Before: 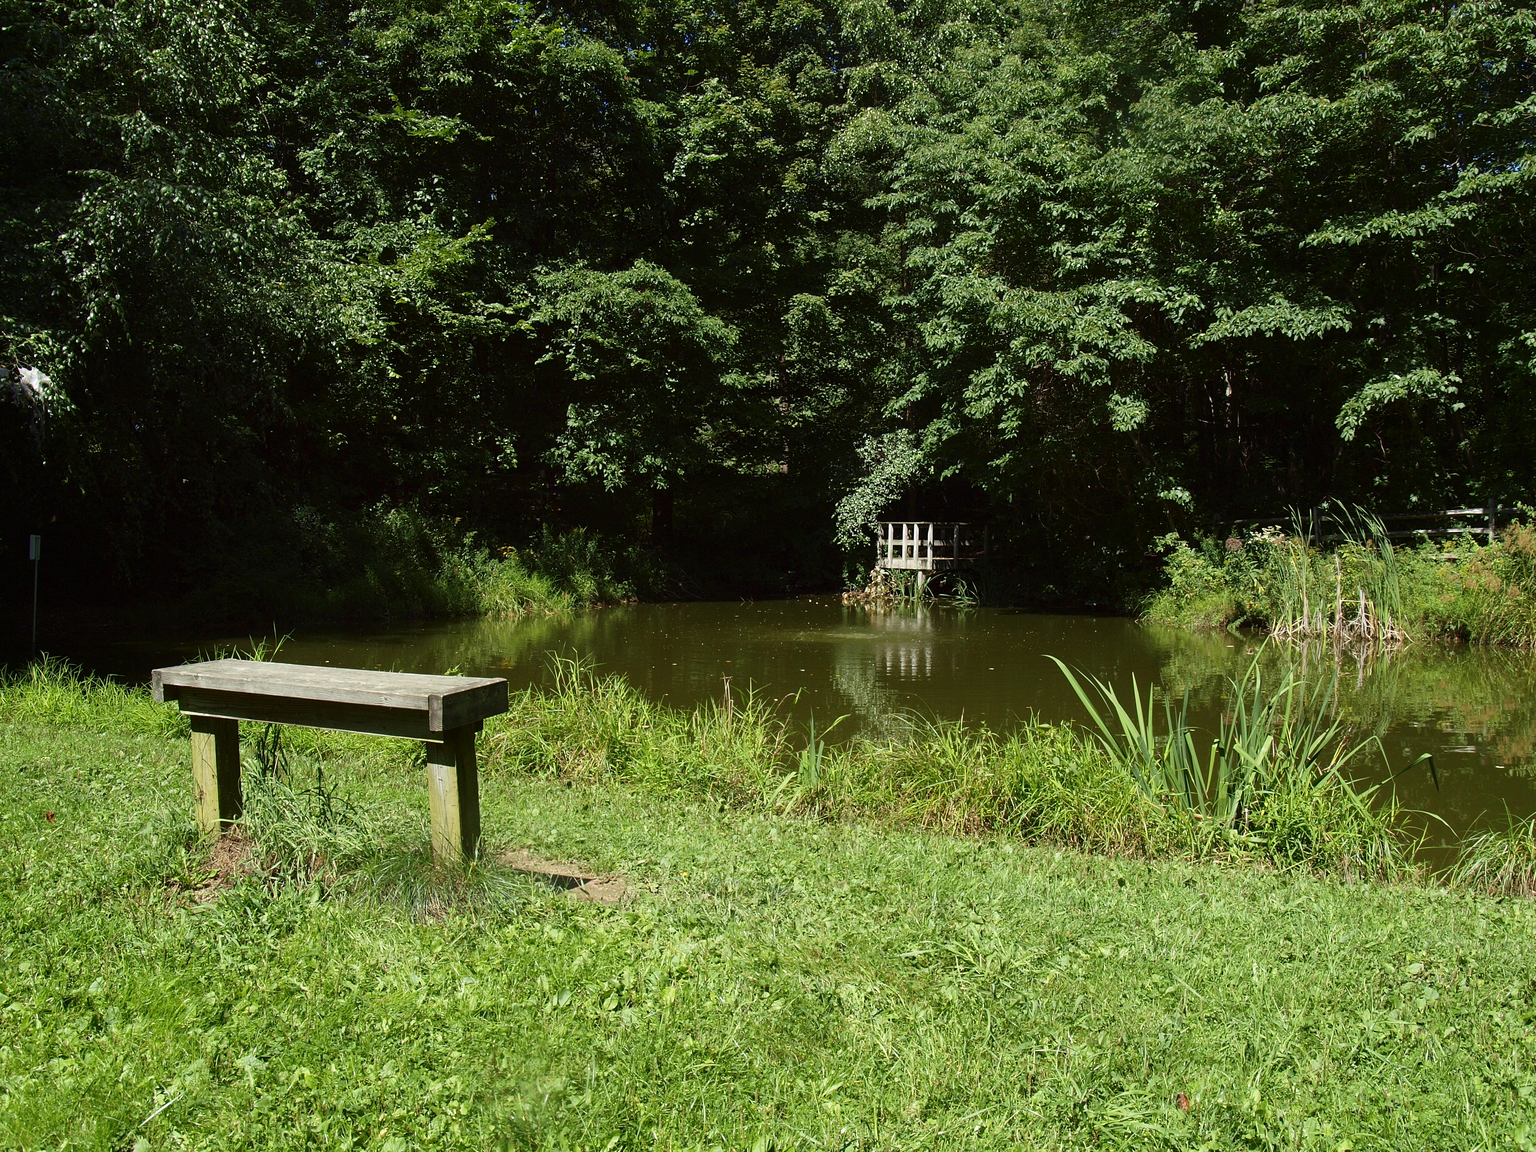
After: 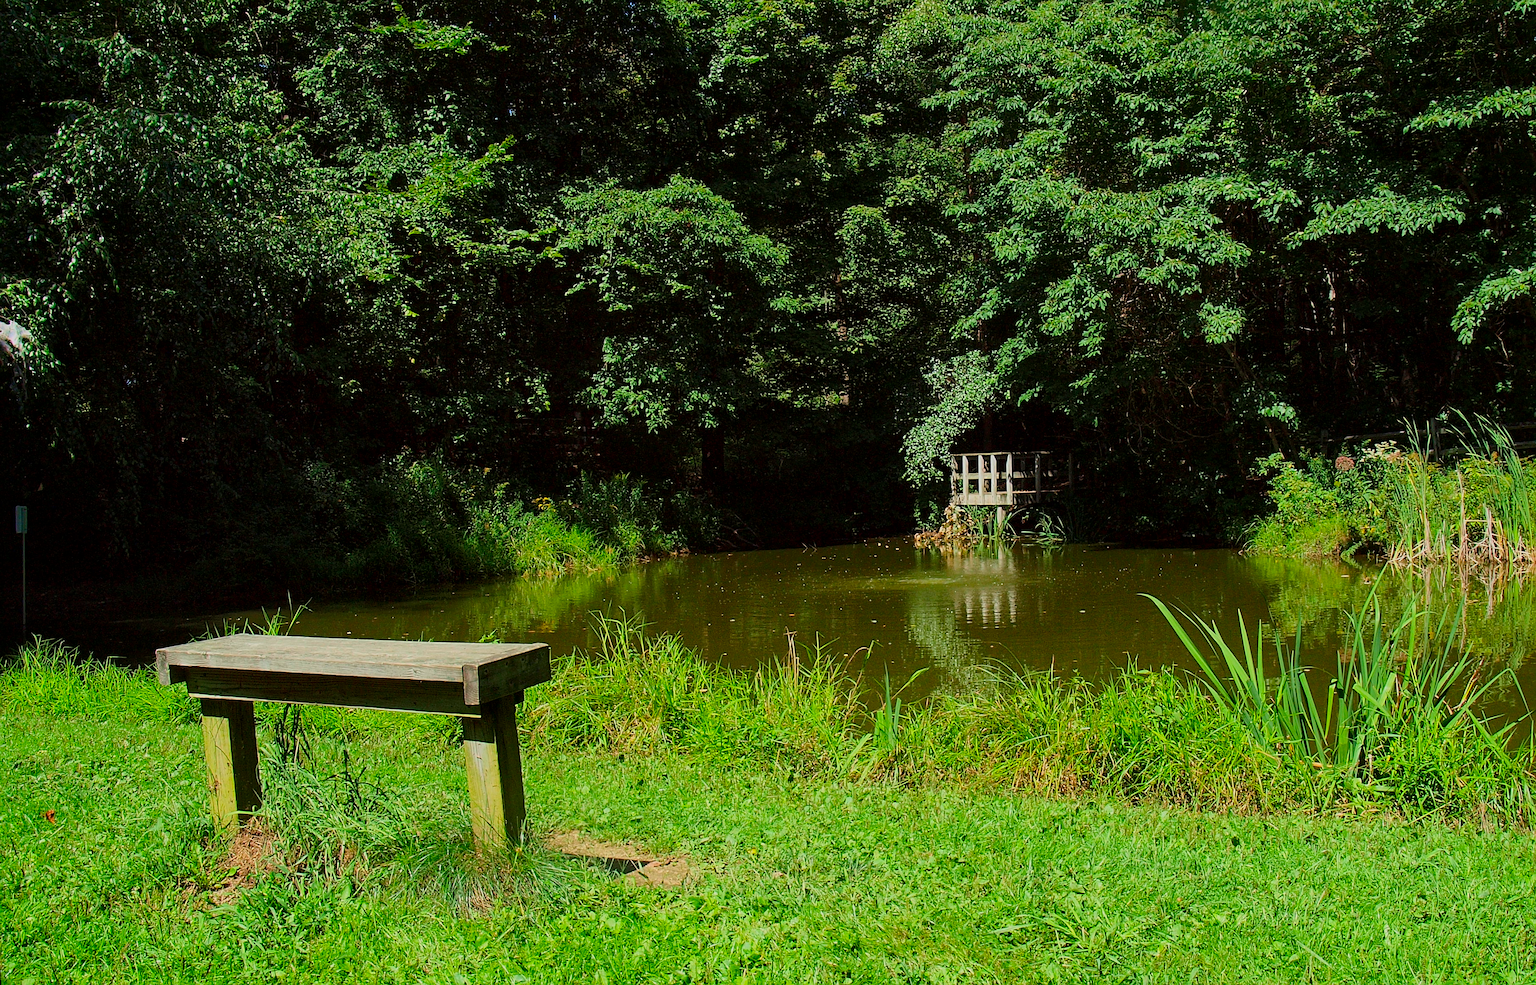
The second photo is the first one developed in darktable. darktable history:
sharpen: on, module defaults
rotate and perspective: rotation -2.29°, automatic cropping off
global tonemap: drago (1, 100), detail 1
exposure: exposure 0.999 EV, compensate highlight preservation false
crop and rotate: left 2.425%, top 11.305%, right 9.6%, bottom 15.08%
tone equalizer: -8 EV -0.75 EV, -7 EV -0.7 EV, -6 EV -0.6 EV, -5 EV -0.4 EV, -3 EV 0.4 EV, -2 EV 0.6 EV, -1 EV 0.7 EV, +0 EV 0.75 EV, edges refinement/feathering 500, mask exposure compensation -1.57 EV, preserve details no
color balance rgb: contrast -10%
